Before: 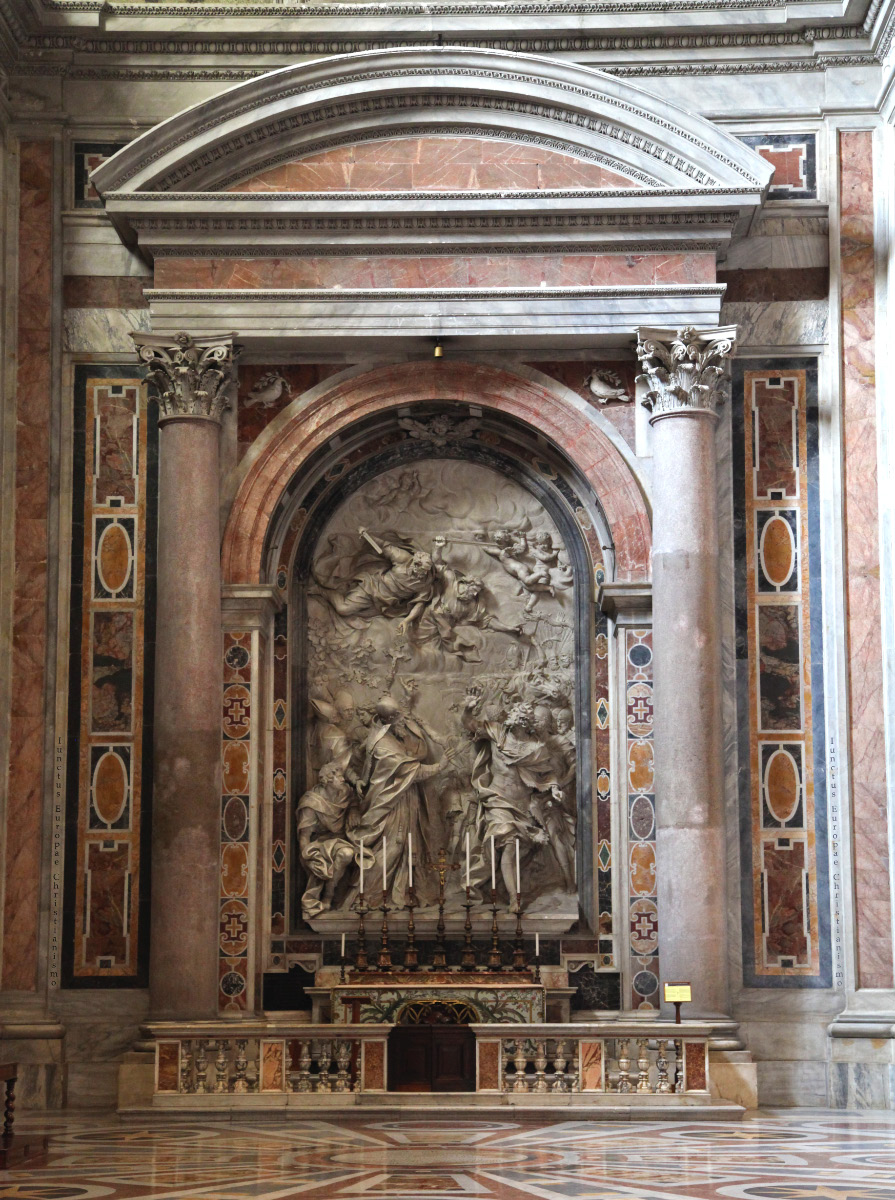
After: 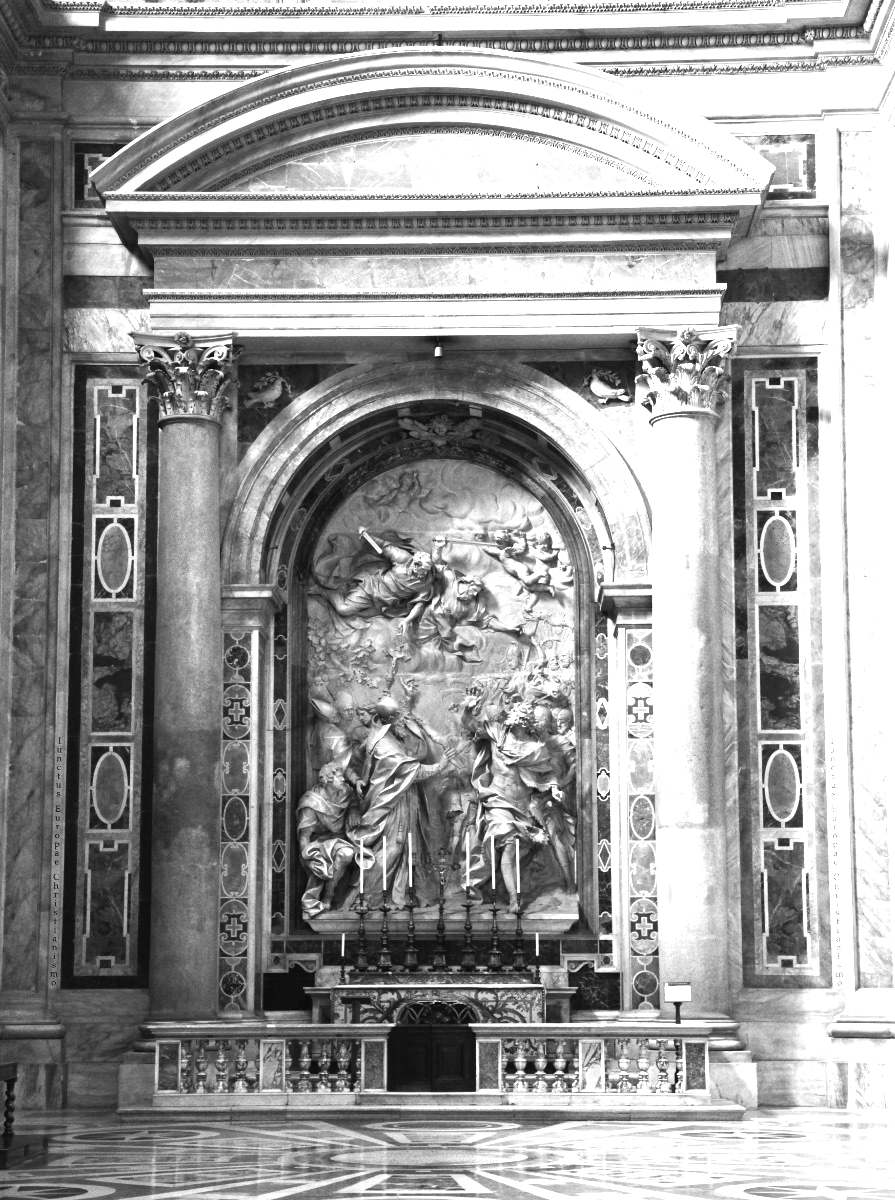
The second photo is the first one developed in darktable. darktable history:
tone equalizer: -8 EV -0.417 EV, -7 EV -0.389 EV, -6 EV -0.333 EV, -5 EV -0.222 EV, -3 EV 0.222 EV, -2 EV 0.333 EV, -1 EV 0.389 EV, +0 EV 0.417 EV, edges refinement/feathering 500, mask exposure compensation -1.57 EV, preserve details no
levels: levels [0, 0.352, 0.703]
monochrome: a 73.58, b 64.21
